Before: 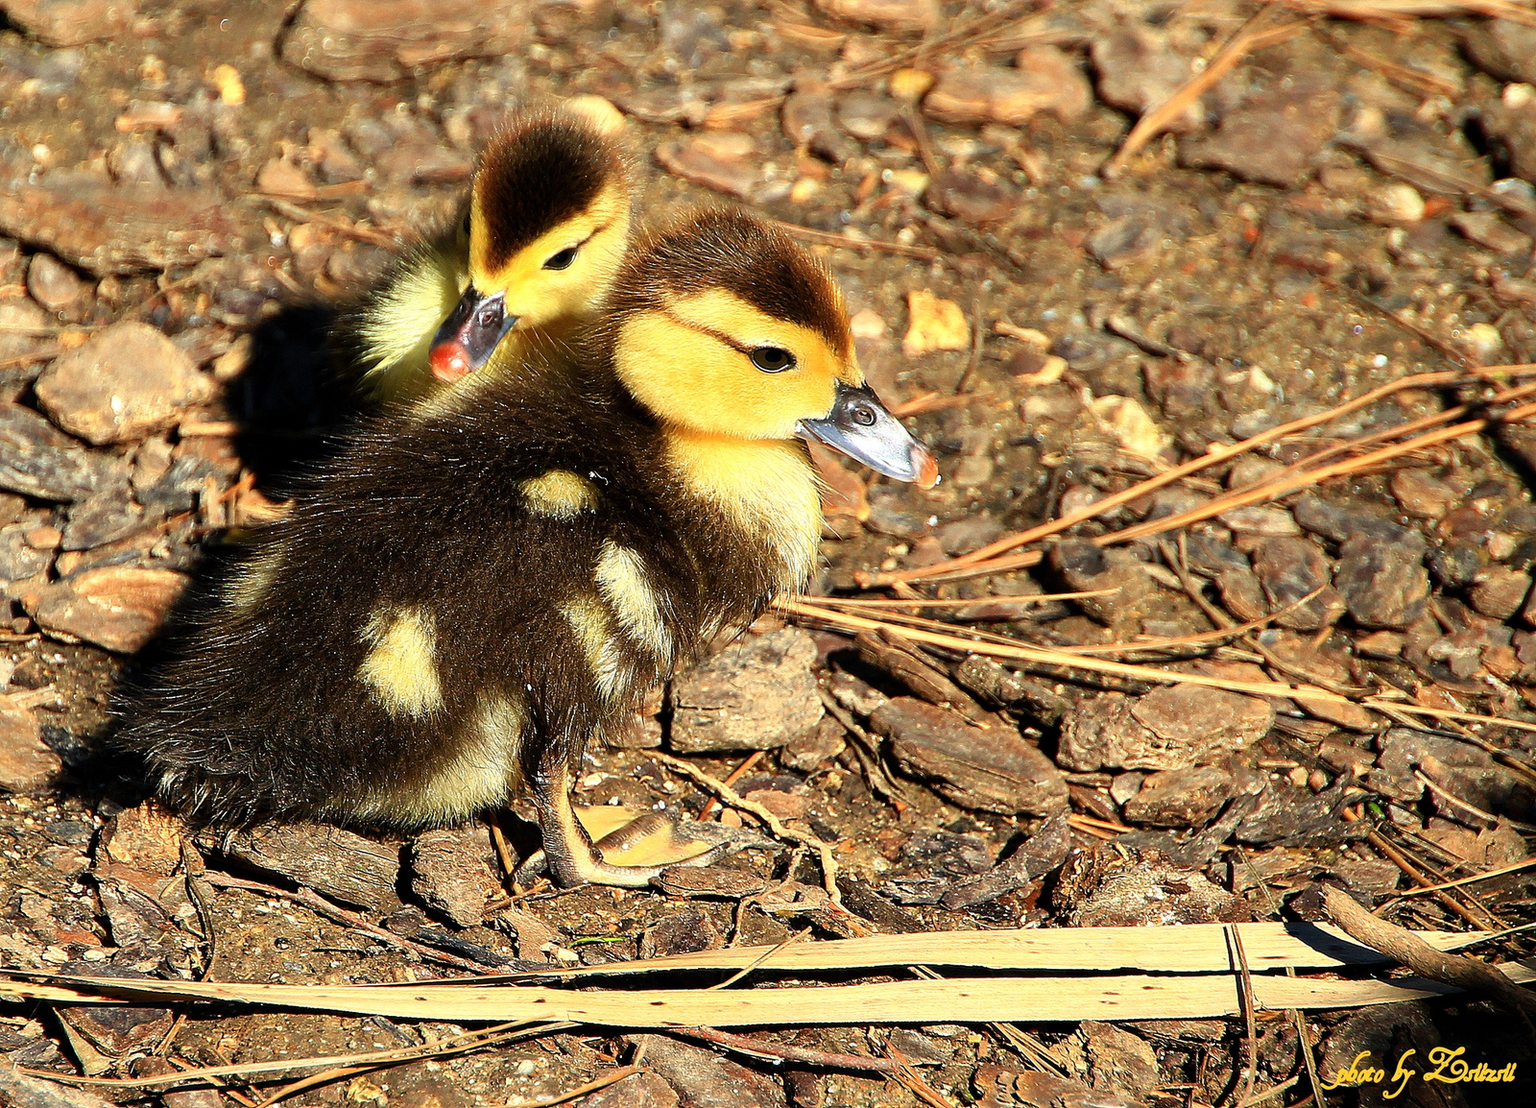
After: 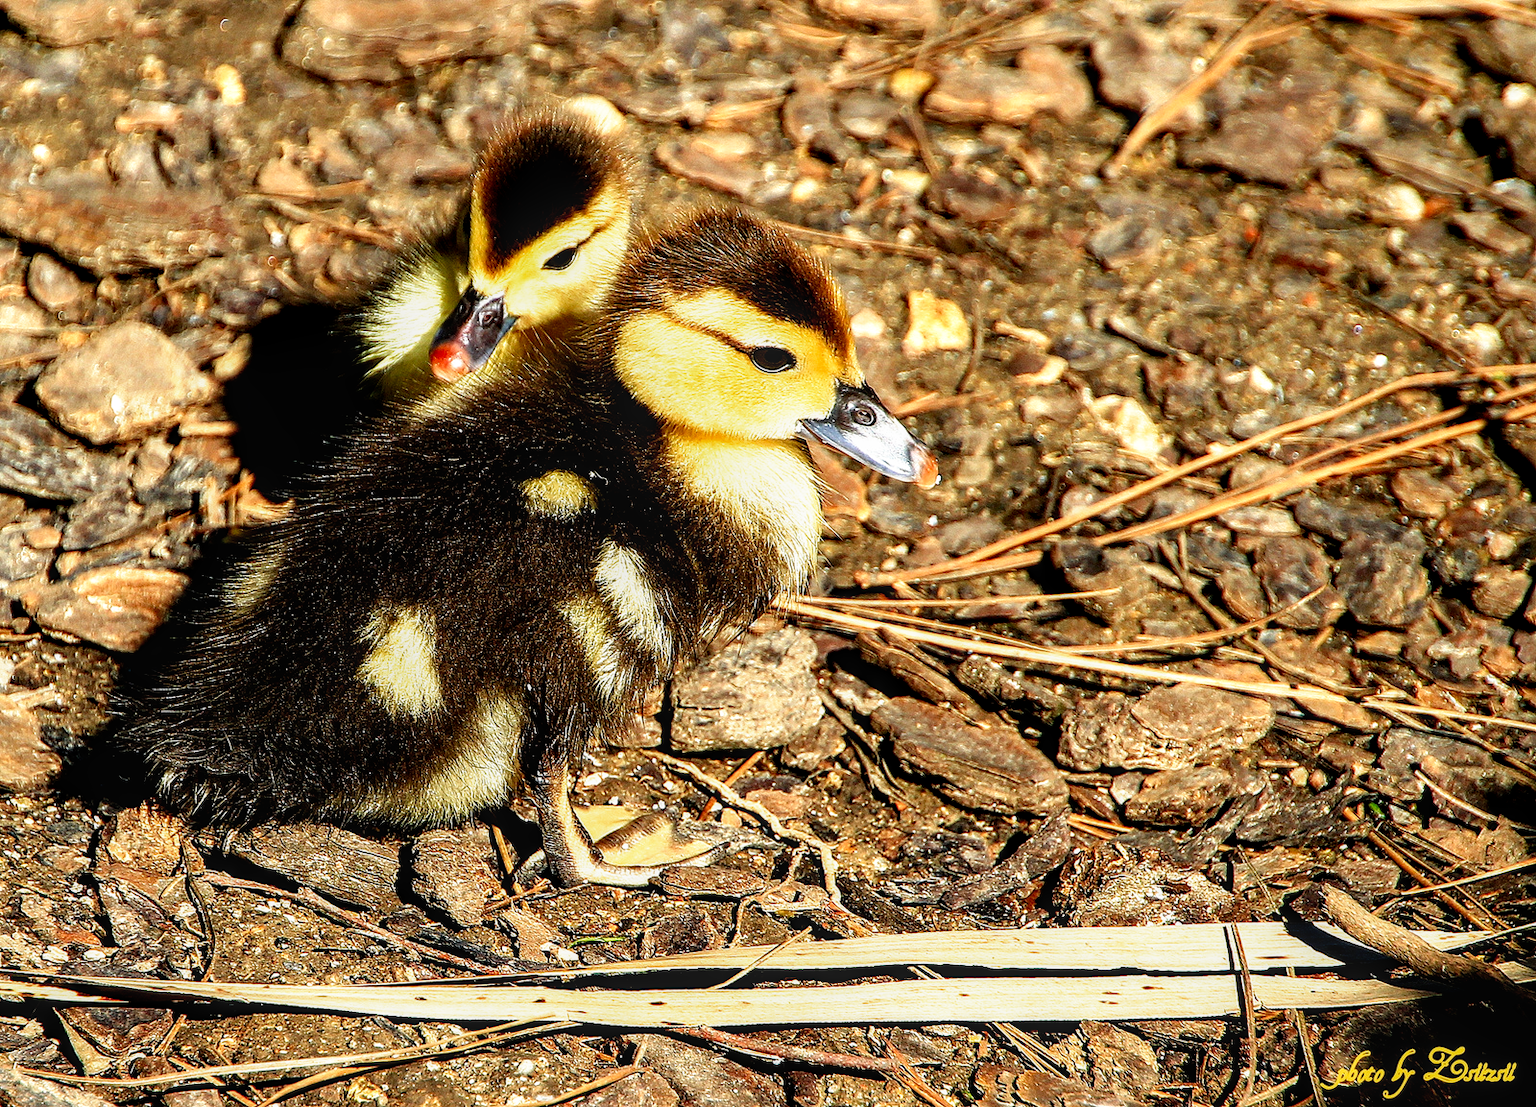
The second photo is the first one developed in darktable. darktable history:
local contrast: on, module defaults
filmic rgb: black relative exposure -8.7 EV, white relative exposure 2.7 EV, threshold 3 EV, target black luminance 0%, hardness 6.25, latitude 75%, contrast 1.325, highlights saturation mix -5%, preserve chrominance no, color science v5 (2021), iterations of high-quality reconstruction 0, enable highlight reconstruction true
